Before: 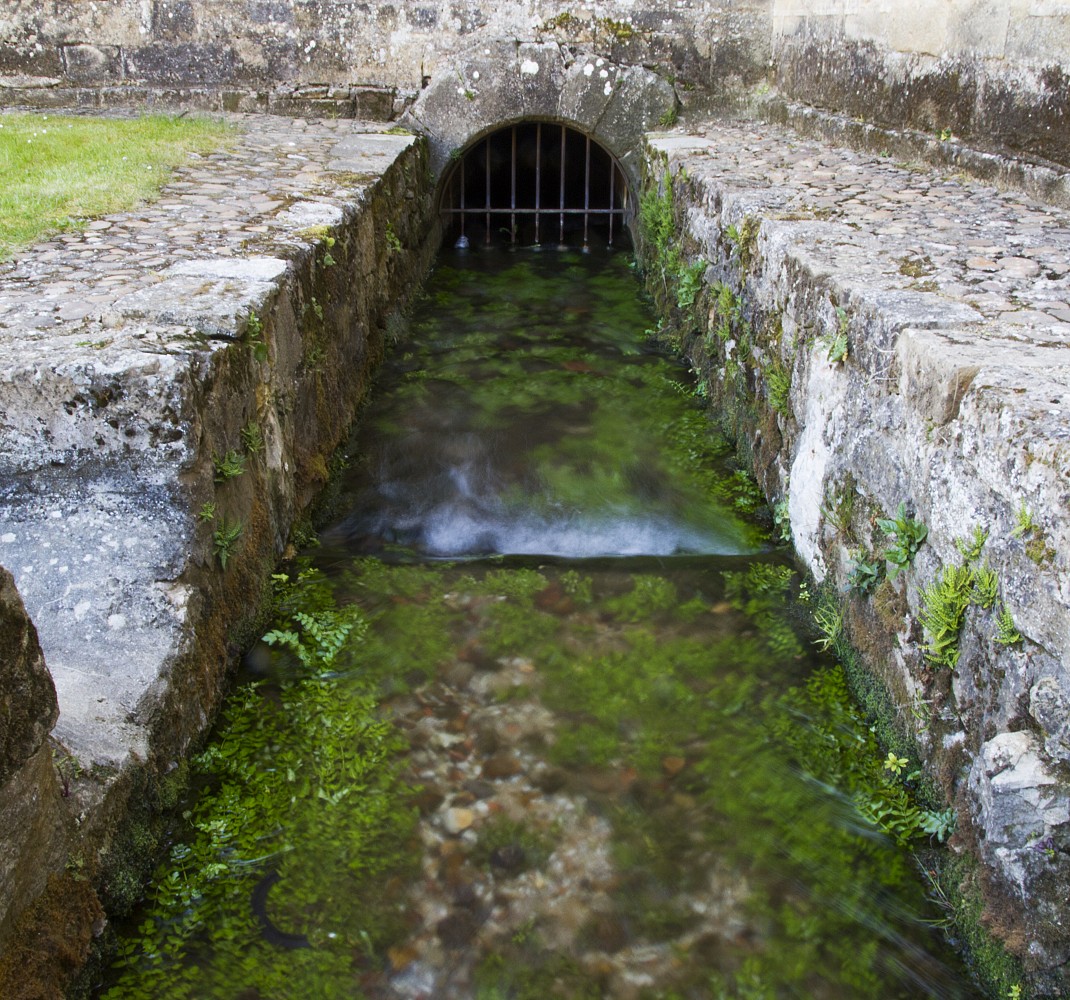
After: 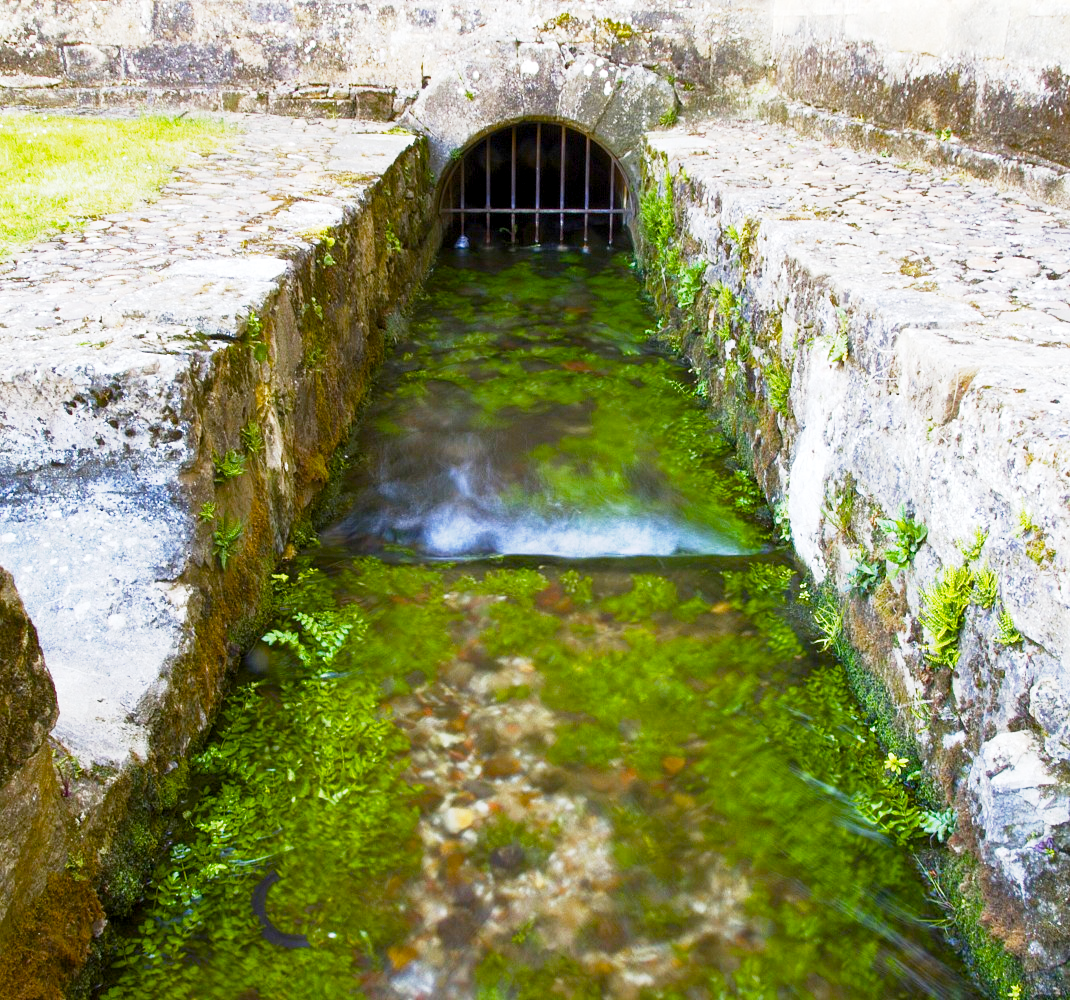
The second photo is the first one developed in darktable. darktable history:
exposure: black level correction 0.001, exposure 0.295 EV, compensate highlight preservation false
base curve: curves: ch0 [(0, 0) (0.088, 0.125) (0.176, 0.251) (0.354, 0.501) (0.613, 0.749) (1, 0.877)], preserve colors none
color balance rgb: perceptual saturation grading › global saturation 34.799%, perceptual saturation grading › highlights -24.767%, perceptual saturation grading › shadows 49.419%, perceptual brilliance grading › global brilliance 12.582%, global vibrance 14.593%
